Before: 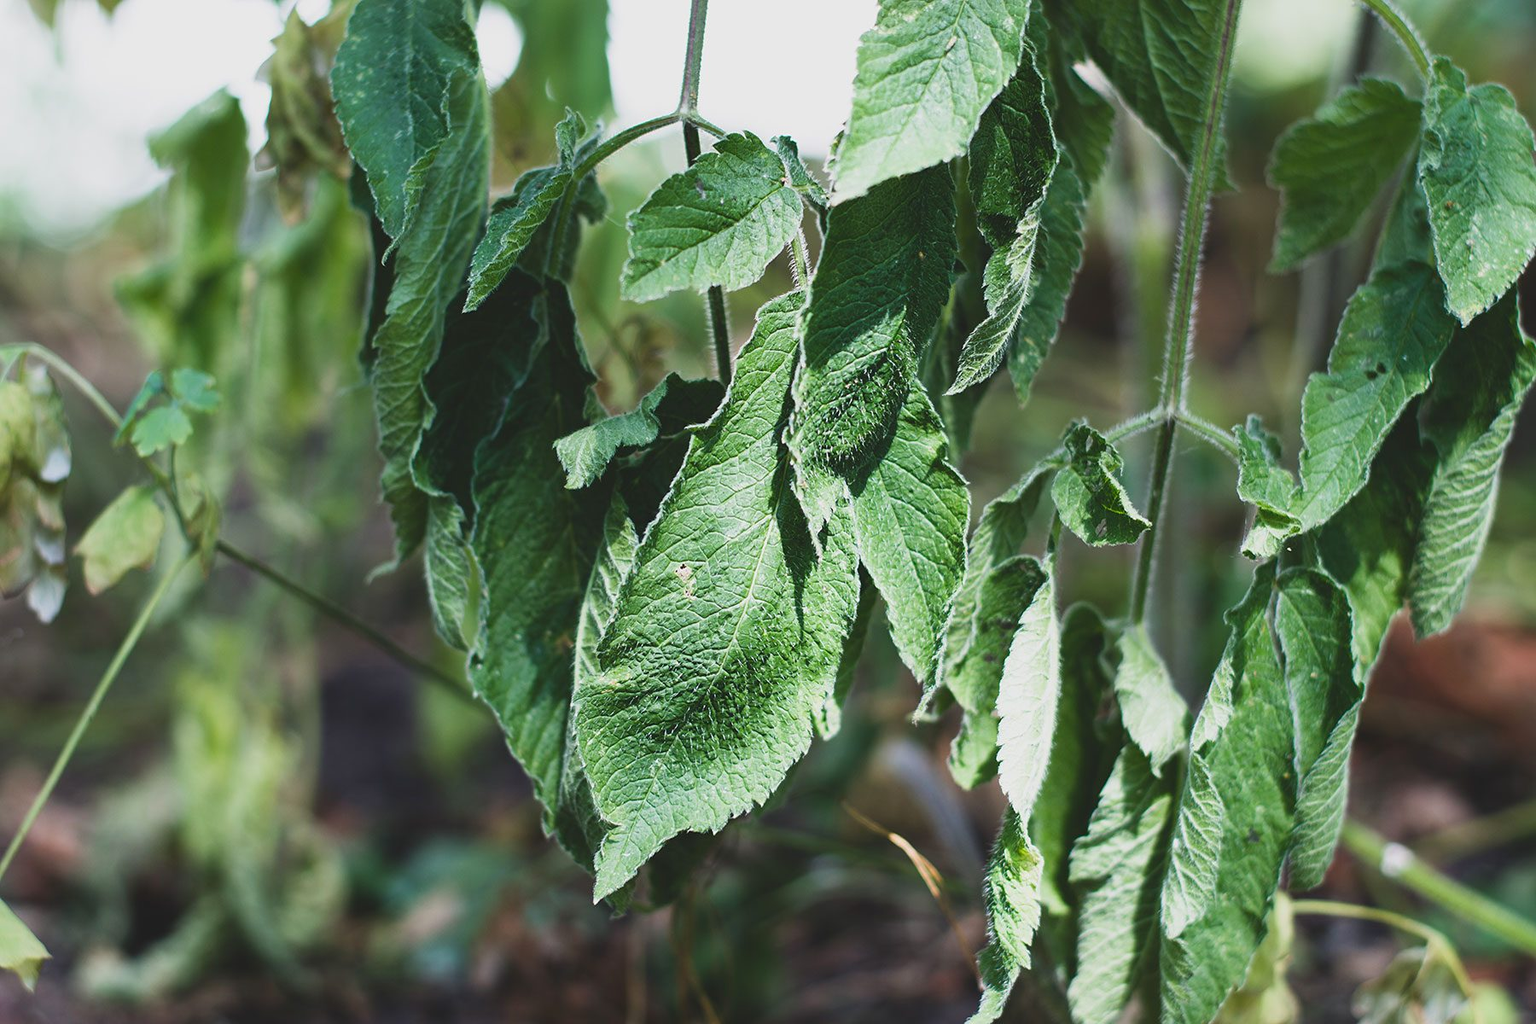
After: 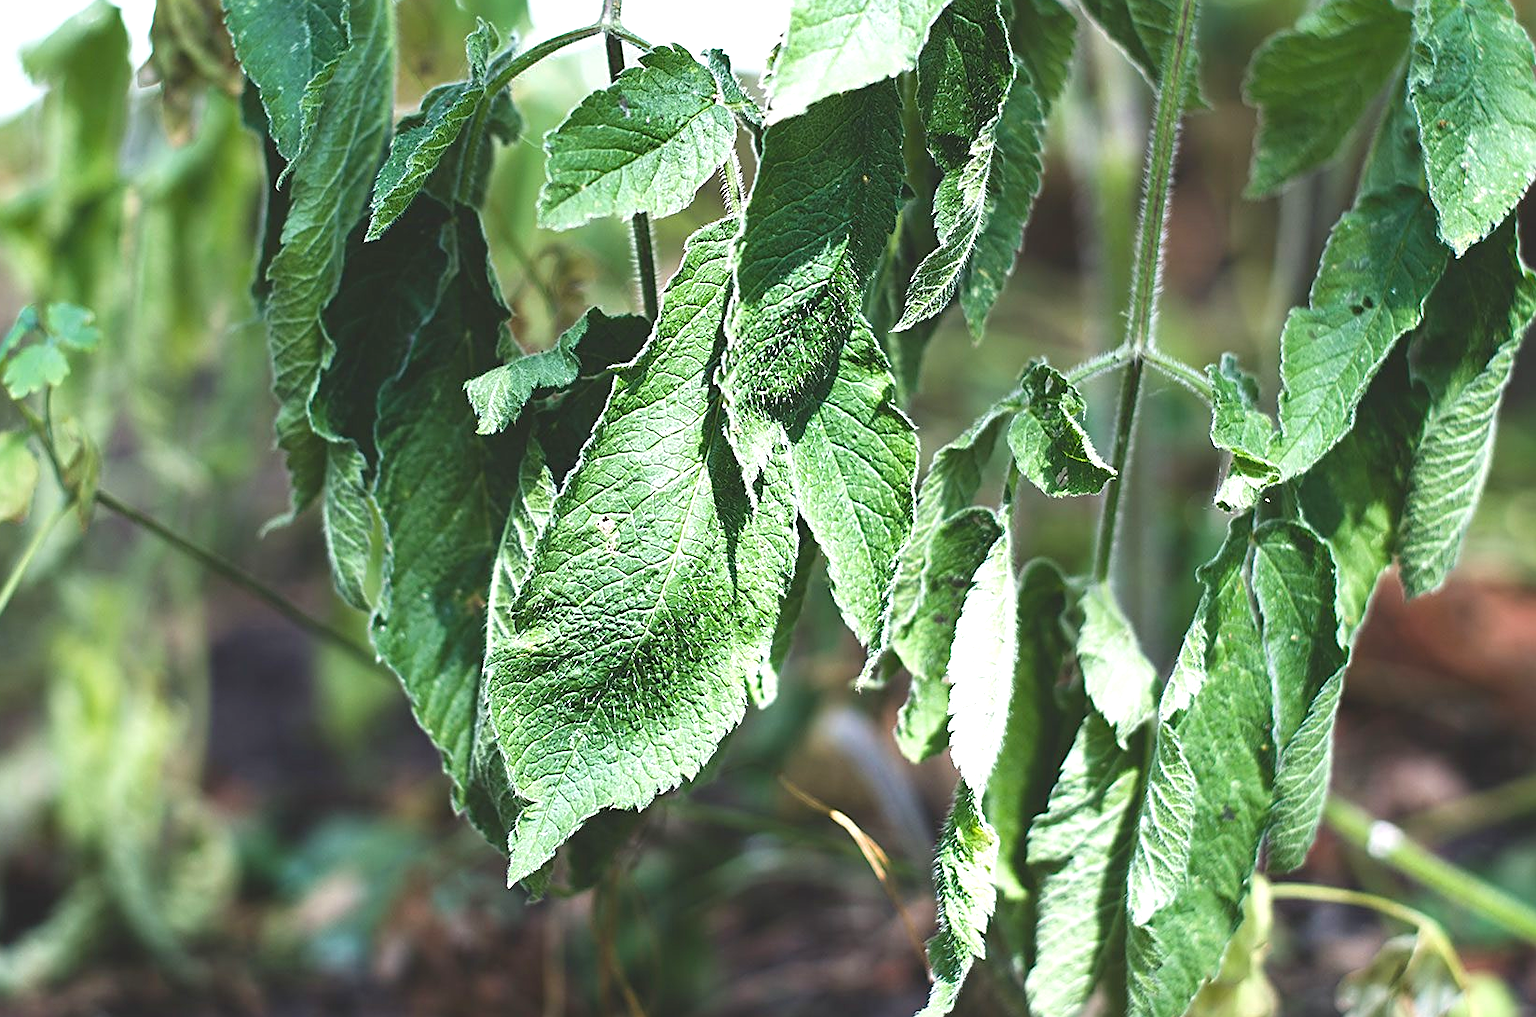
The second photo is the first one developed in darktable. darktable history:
sharpen: on, module defaults
crop and rotate: left 8.417%, top 8.918%
exposure: exposure 0.659 EV, compensate exposure bias true, compensate highlight preservation false
